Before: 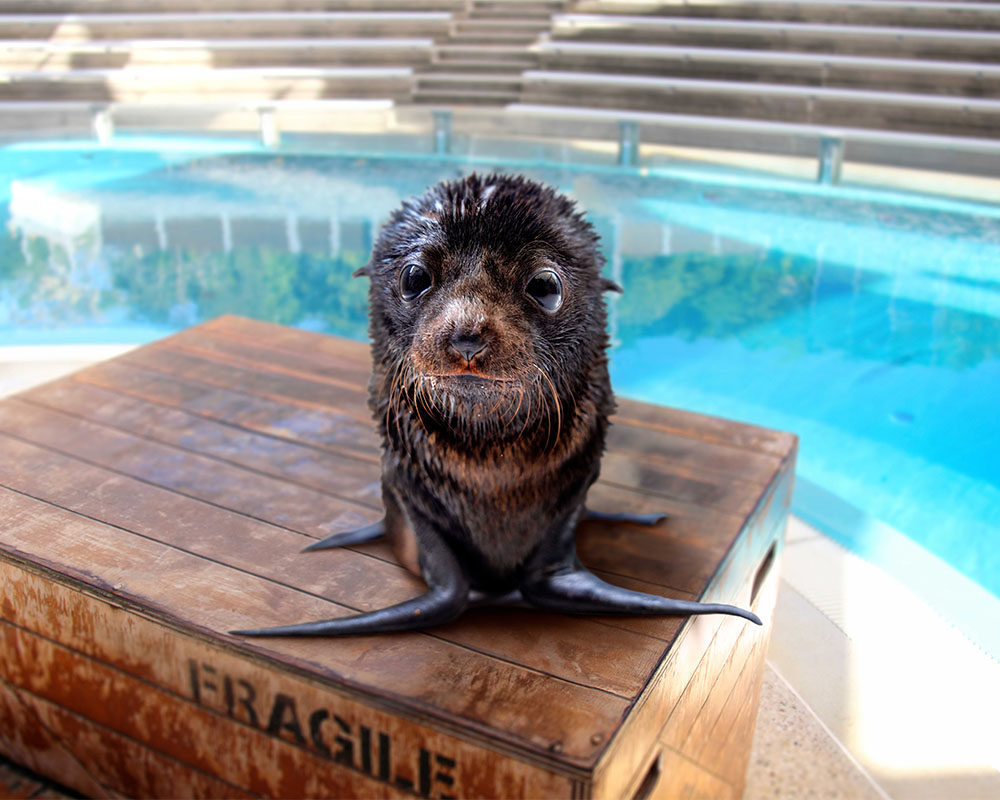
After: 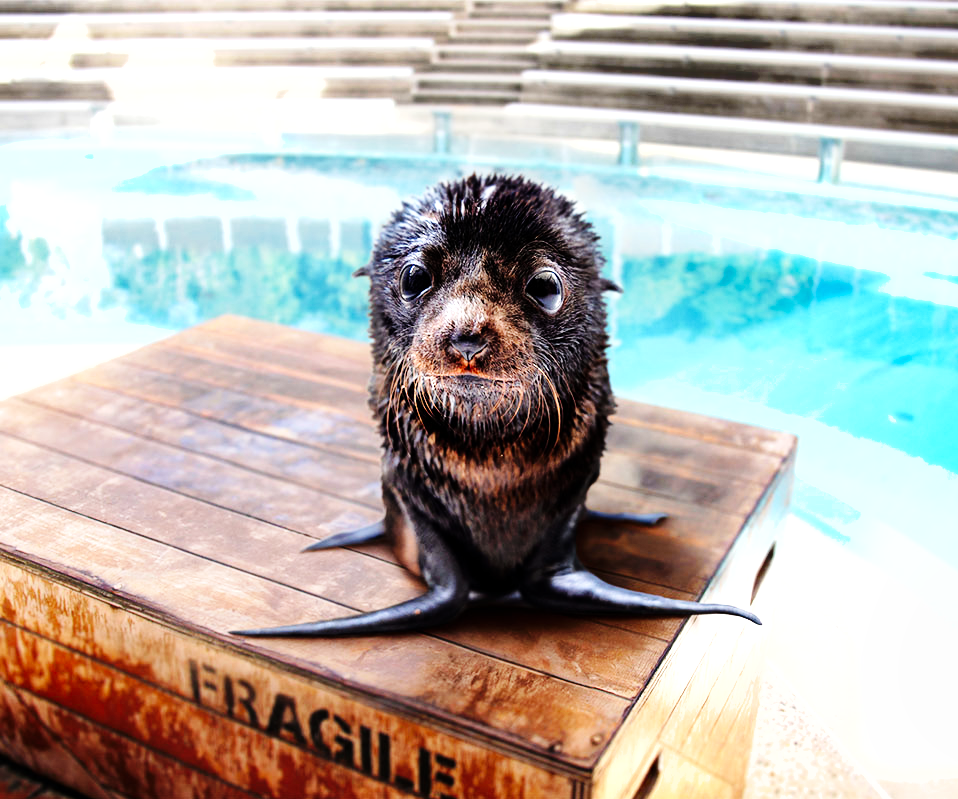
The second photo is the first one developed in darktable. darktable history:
tone equalizer: -8 EV -0.711 EV, -7 EV -0.734 EV, -6 EV -0.633 EV, -5 EV -0.419 EV, -3 EV 0.402 EV, -2 EV 0.6 EV, -1 EV 0.698 EV, +0 EV 0.749 EV
crop: right 4.191%, bottom 0.033%
shadows and highlights: low approximation 0.01, soften with gaussian
base curve: curves: ch0 [(0, 0) (0.032, 0.025) (0.121, 0.166) (0.206, 0.329) (0.605, 0.79) (1, 1)], preserve colors none
